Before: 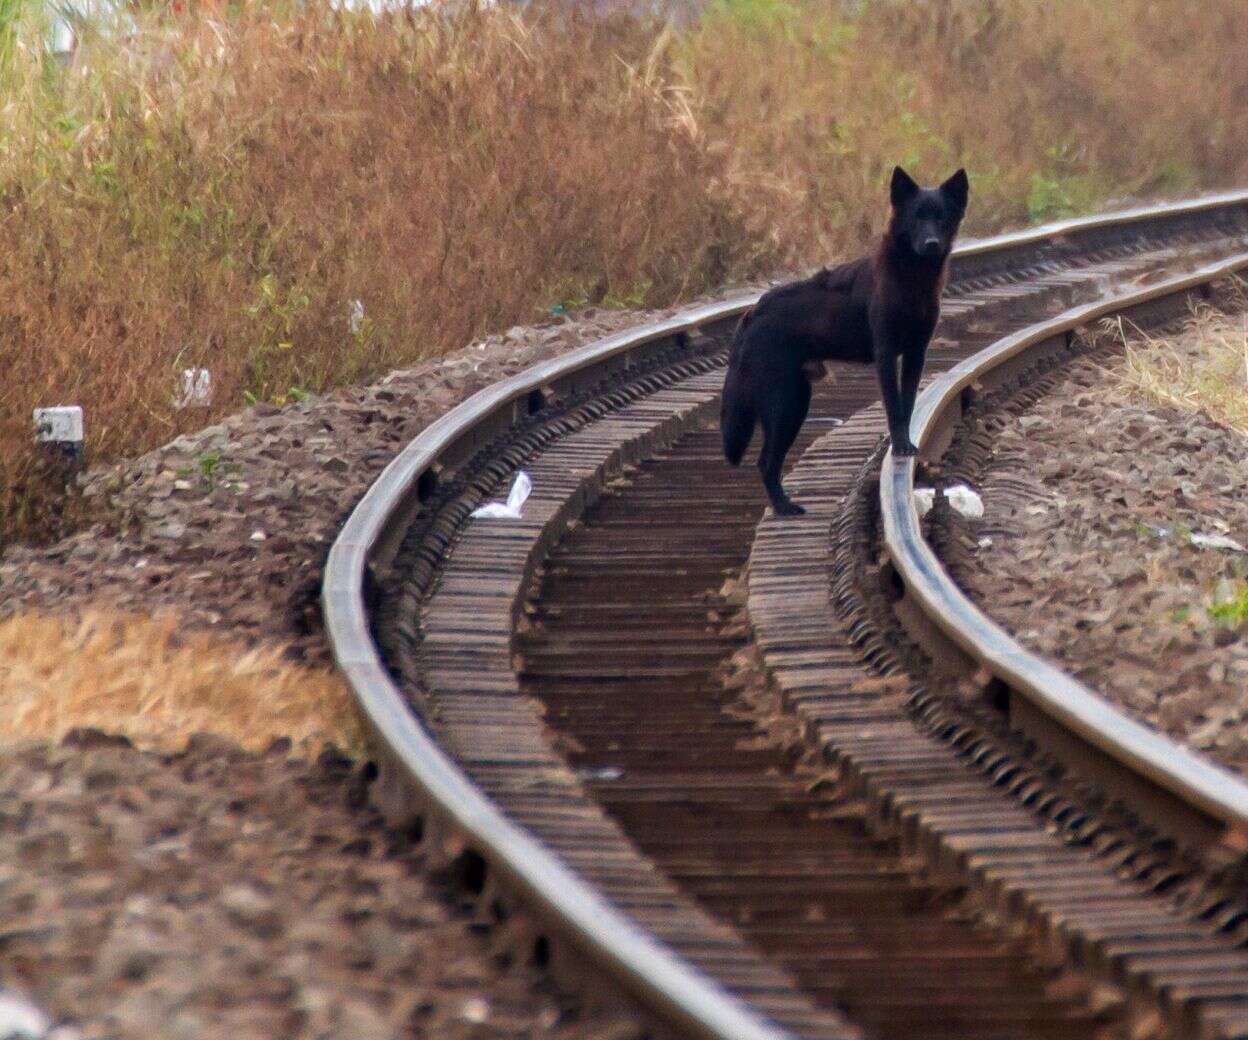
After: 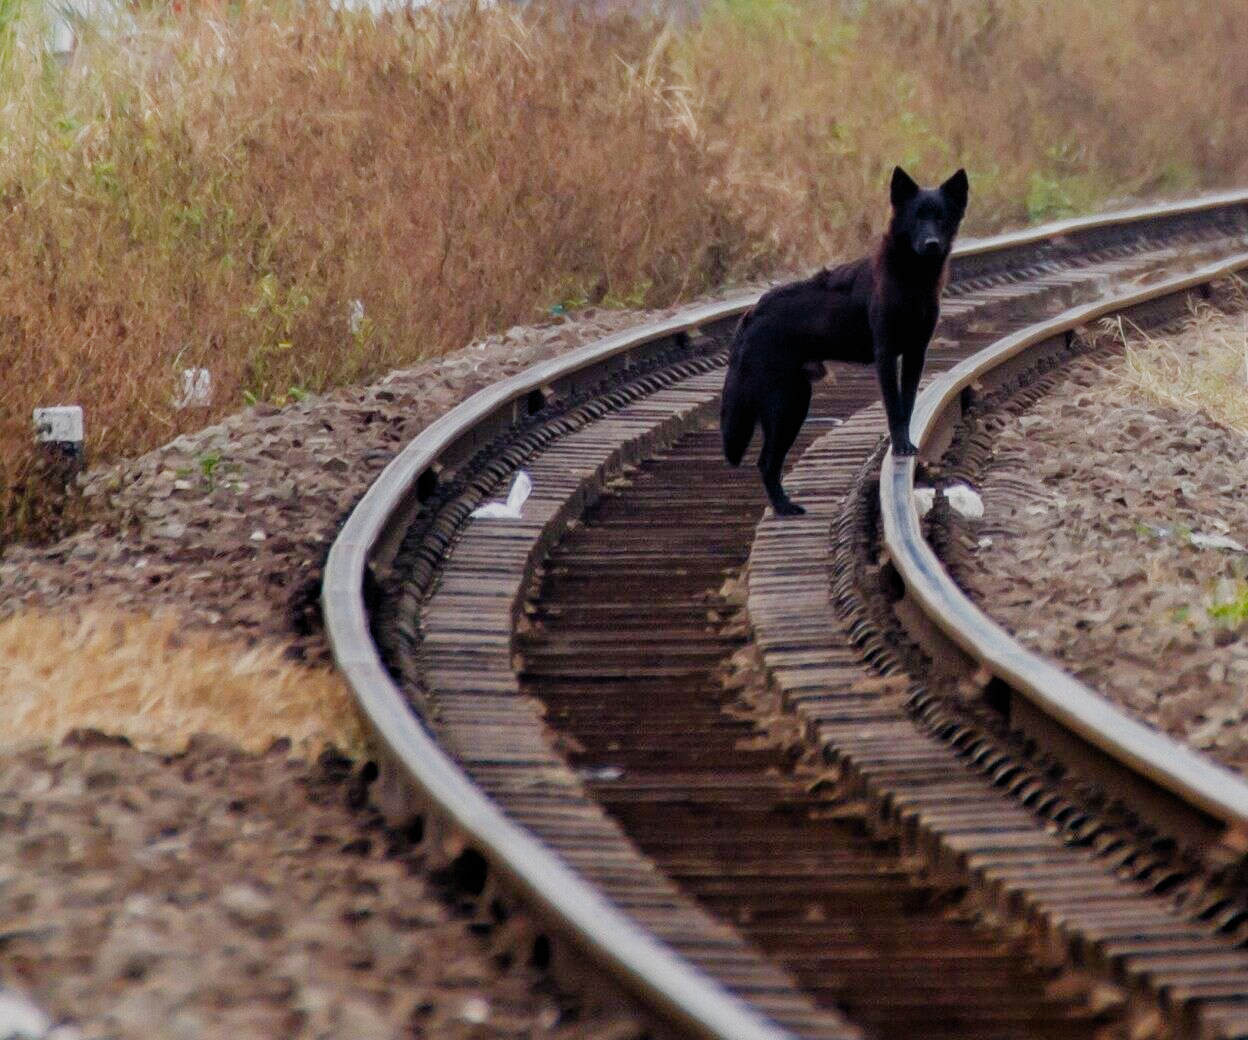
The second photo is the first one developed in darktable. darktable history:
filmic rgb: black relative exposure -7.65 EV, white relative exposure 4.56 EV, hardness 3.61, preserve chrominance no, color science v4 (2020)
